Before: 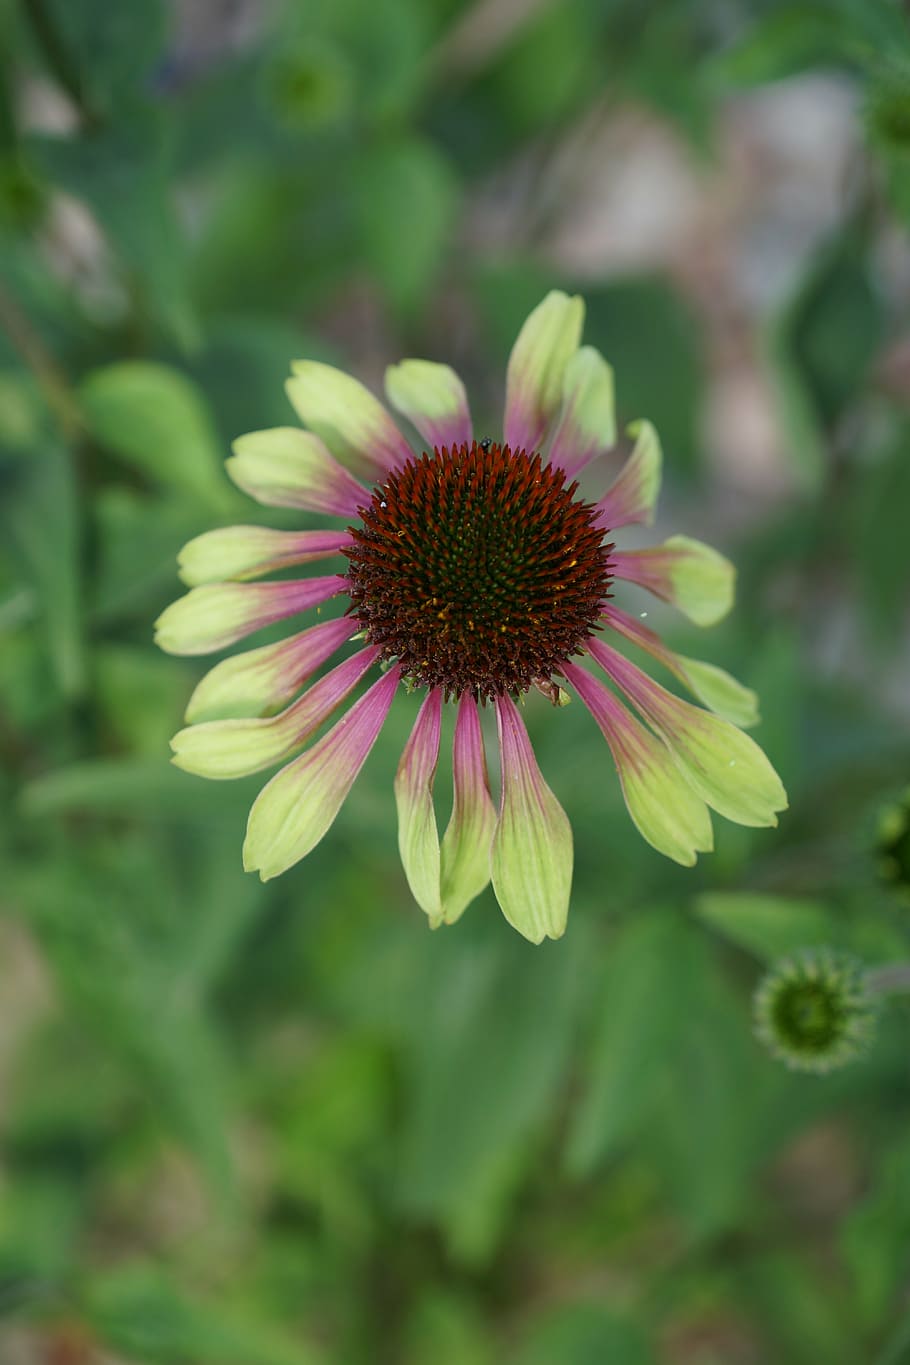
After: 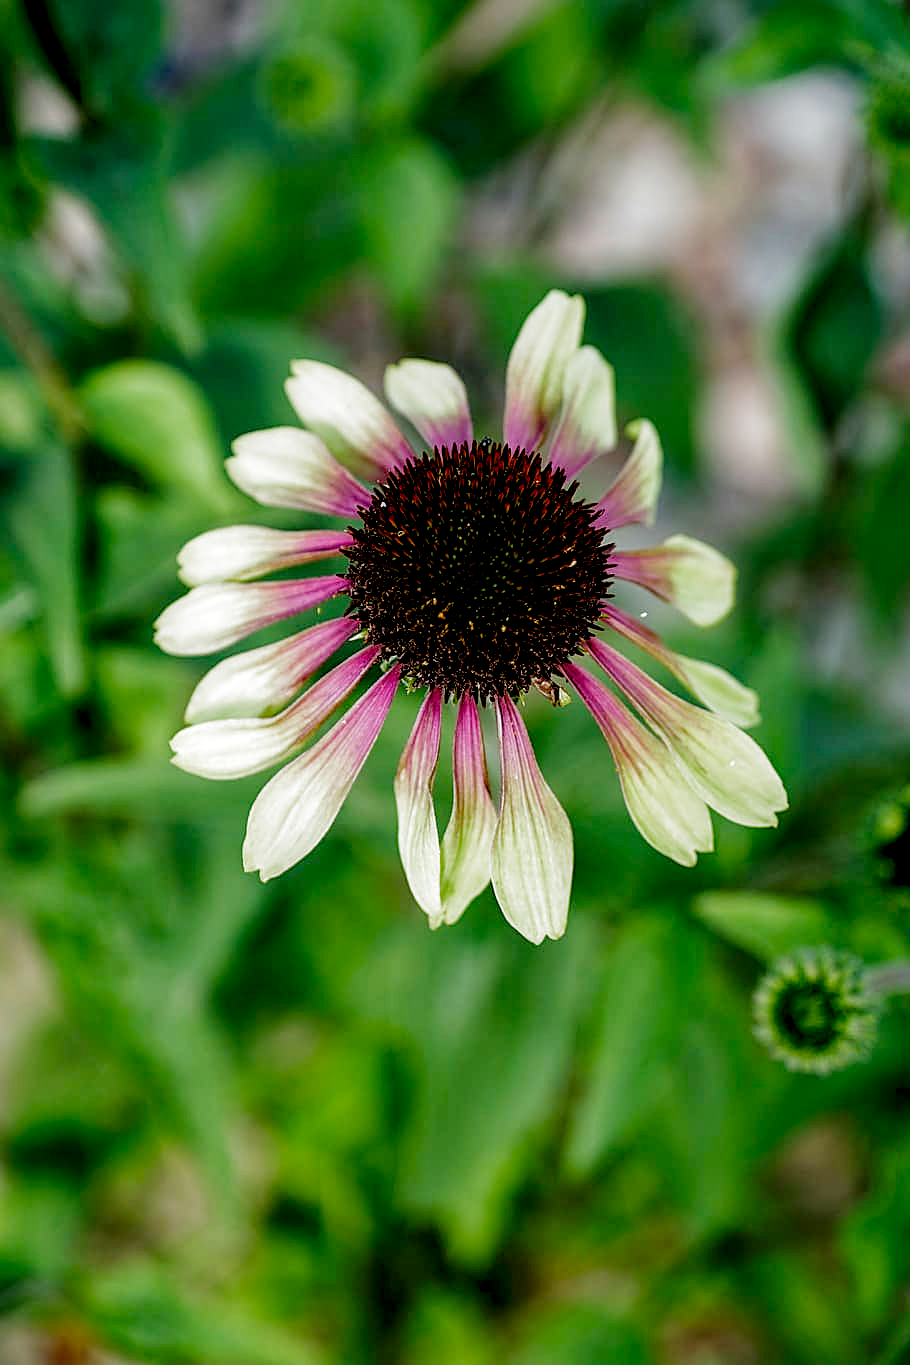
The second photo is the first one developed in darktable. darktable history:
sharpen: on, module defaults
filmic rgb: black relative exposure -3.64 EV, white relative exposure 2.43 EV, hardness 3.3, add noise in highlights 0, preserve chrominance no, color science v3 (2019), use custom middle-gray values true, contrast in highlights soft
exposure: black level correction 0.005, exposure 0.278 EV, compensate highlight preservation false
local contrast: detail 130%
